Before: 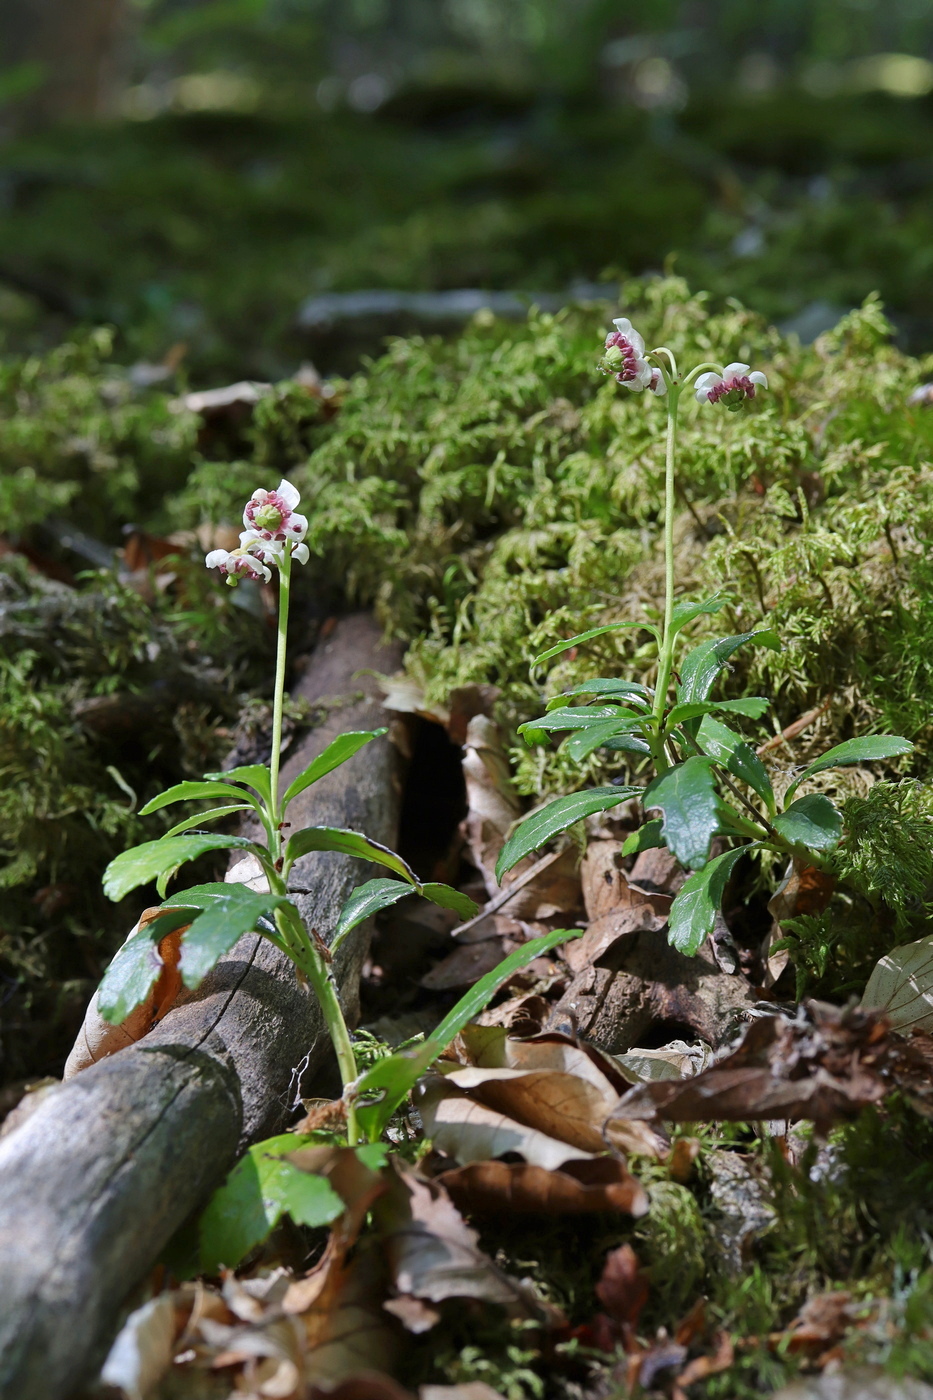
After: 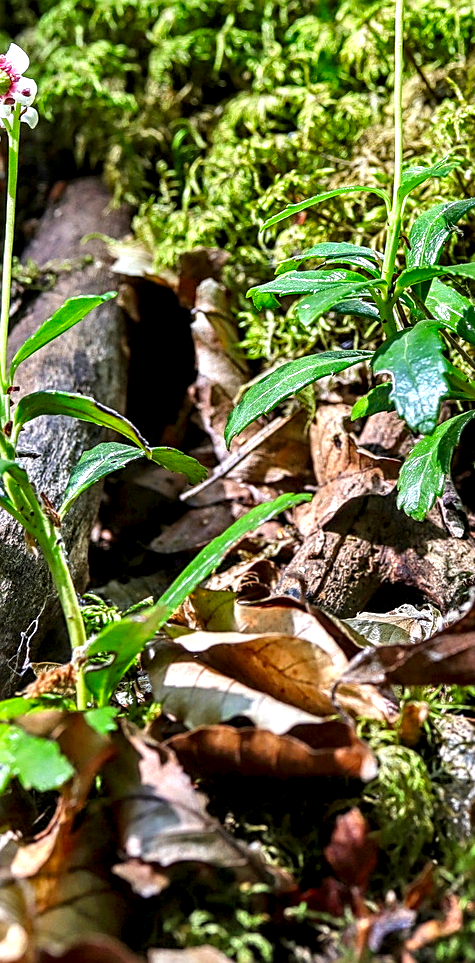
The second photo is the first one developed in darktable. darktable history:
local contrast: highlights 20%, detail 197%
exposure: black level correction -0.002, exposure 0.54 EV, compensate highlight preservation false
sharpen: on, module defaults
contrast brightness saturation: saturation 0.5
crop and rotate: left 29.237%, top 31.152%, right 19.807%
